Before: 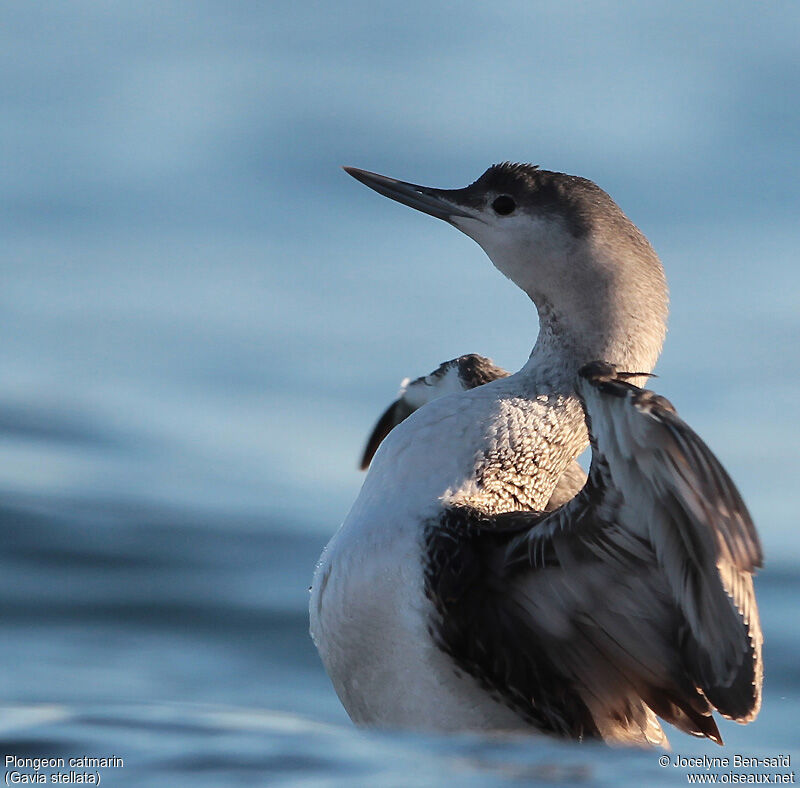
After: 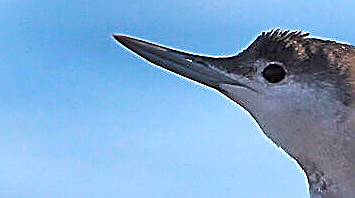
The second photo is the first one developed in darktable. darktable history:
exposure: exposure 0.6 EV, compensate highlight preservation false
color balance rgb: highlights gain › chroma 1.538%, highlights gain › hue 311.01°, linear chroma grading › global chroma 9.112%, perceptual saturation grading › global saturation 29.731%, global vibrance 20%
crop: left 28.862%, top 16.806%, right 26.68%, bottom 58.016%
tone equalizer: -7 EV 0.147 EV, -6 EV 0.634 EV, -5 EV 1.12 EV, -4 EV 1.32 EV, -3 EV 1.14 EV, -2 EV 0.6 EV, -1 EV 0.162 EV
base curve: curves: ch0 [(0, 0) (0.303, 0.277) (1, 1)], preserve colors none
sharpen: amount 1.988
